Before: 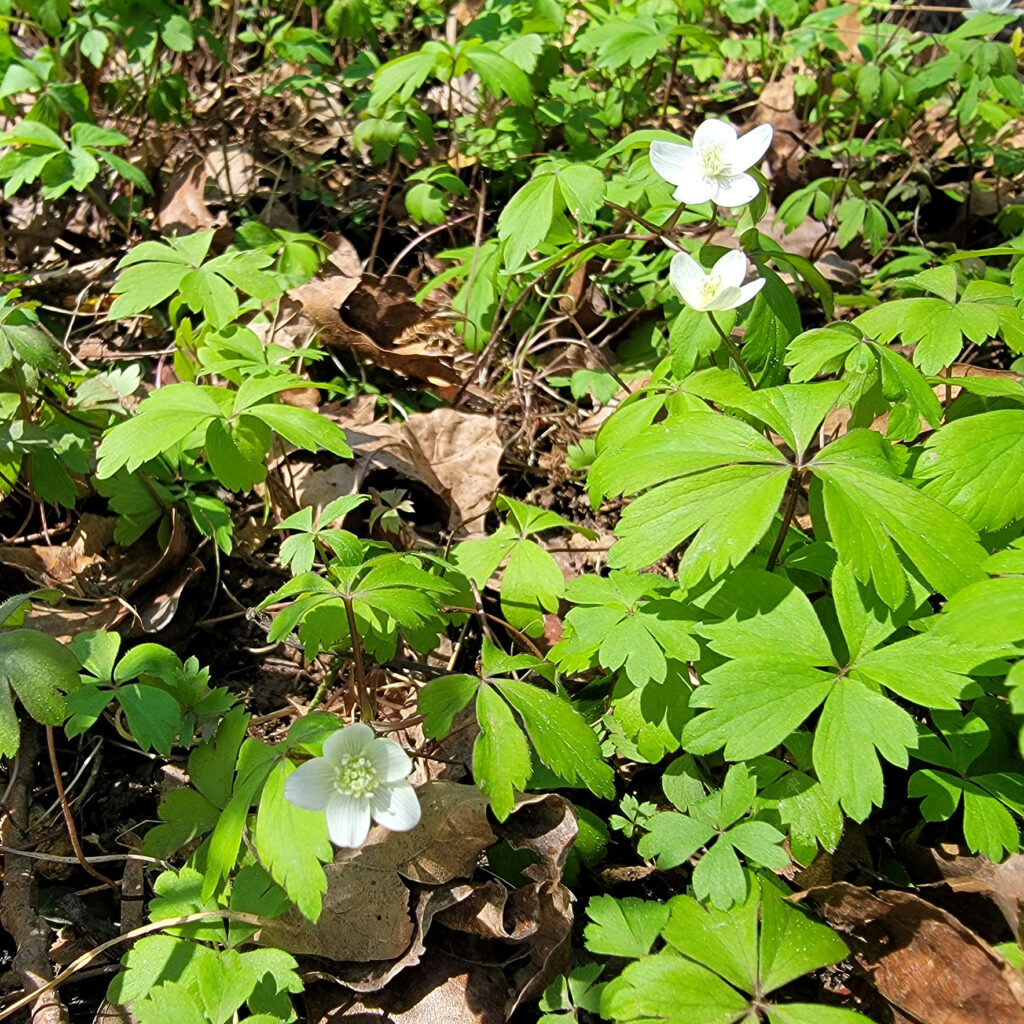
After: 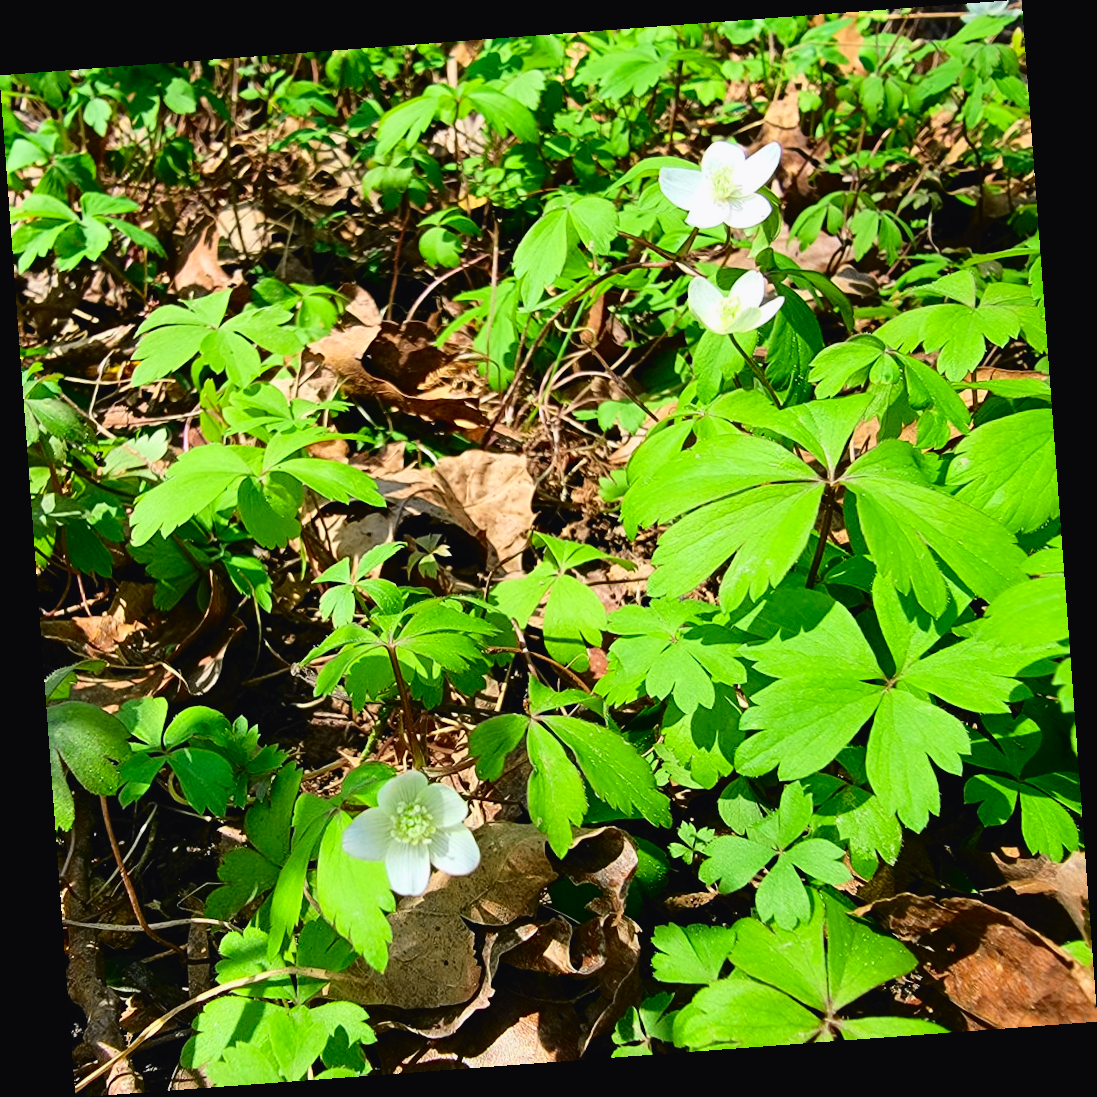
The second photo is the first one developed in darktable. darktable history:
tone curve: curves: ch0 [(0, 0.023) (0.132, 0.075) (0.256, 0.2) (0.454, 0.495) (0.708, 0.78) (0.844, 0.896) (1, 0.98)]; ch1 [(0, 0) (0.37, 0.308) (0.478, 0.46) (0.499, 0.5) (0.513, 0.508) (0.526, 0.533) (0.59, 0.612) (0.764, 0.804) (1, 1)]; ch2 [(0, 0) (0.312, 0.313) (0.461, 0.454) (0.48, 0.477) (0.503, 0.5) (0.526, 0.54) (0.564, 0.595) (0.631, 0.676) (0.713, 0.767) (0.985, 0.966)], color space Lab, independent channels
rotate and perspective: rotation -4.25°, automatic cropping off
